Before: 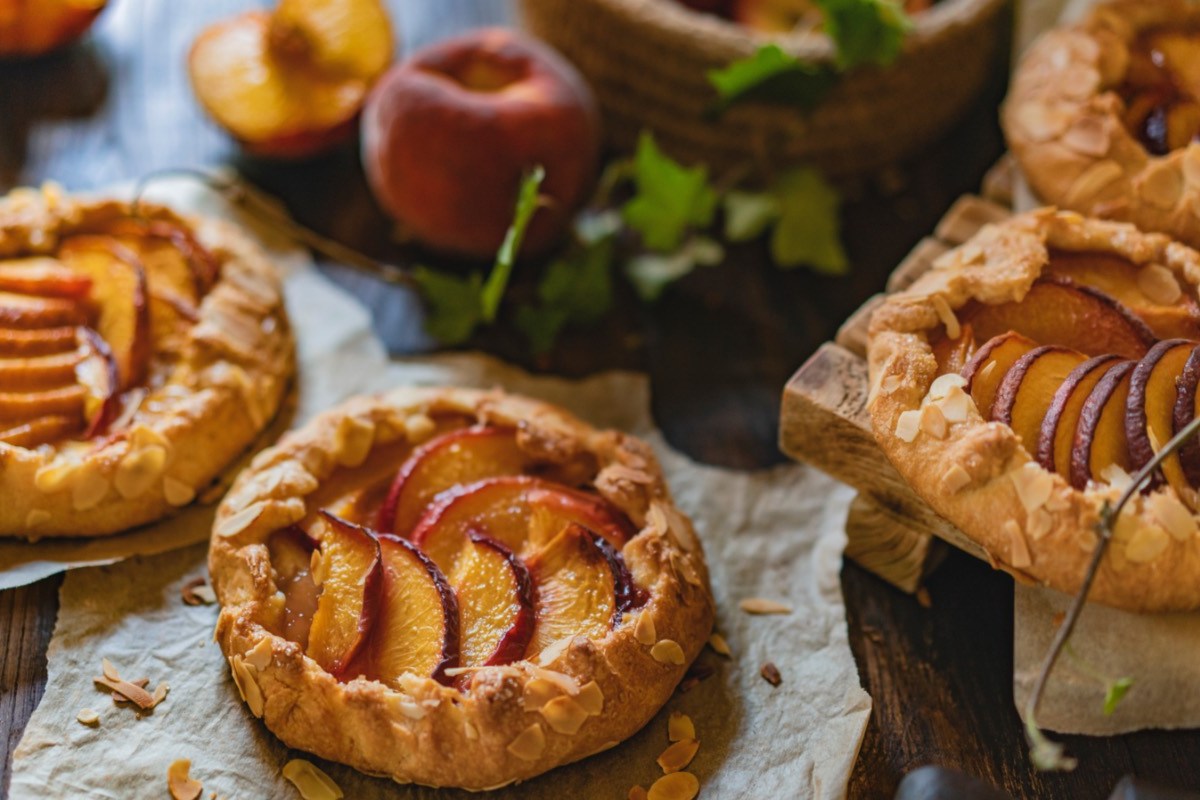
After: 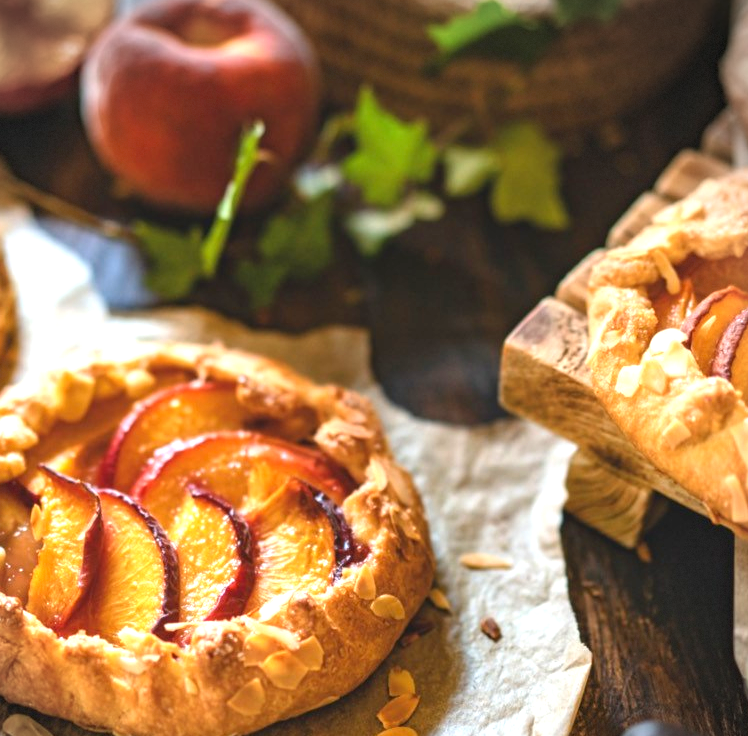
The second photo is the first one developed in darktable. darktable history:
crop and rotate: left 23.41%, top 5.641%, right 14.256%, bottom 2.301%
exposure: black level correction 0, exposure 1.285 EV, compensate highlight preservation false
vignetting: fall-off start 92.26%, center (-0.037, 0.154), dithering 8-bit output
